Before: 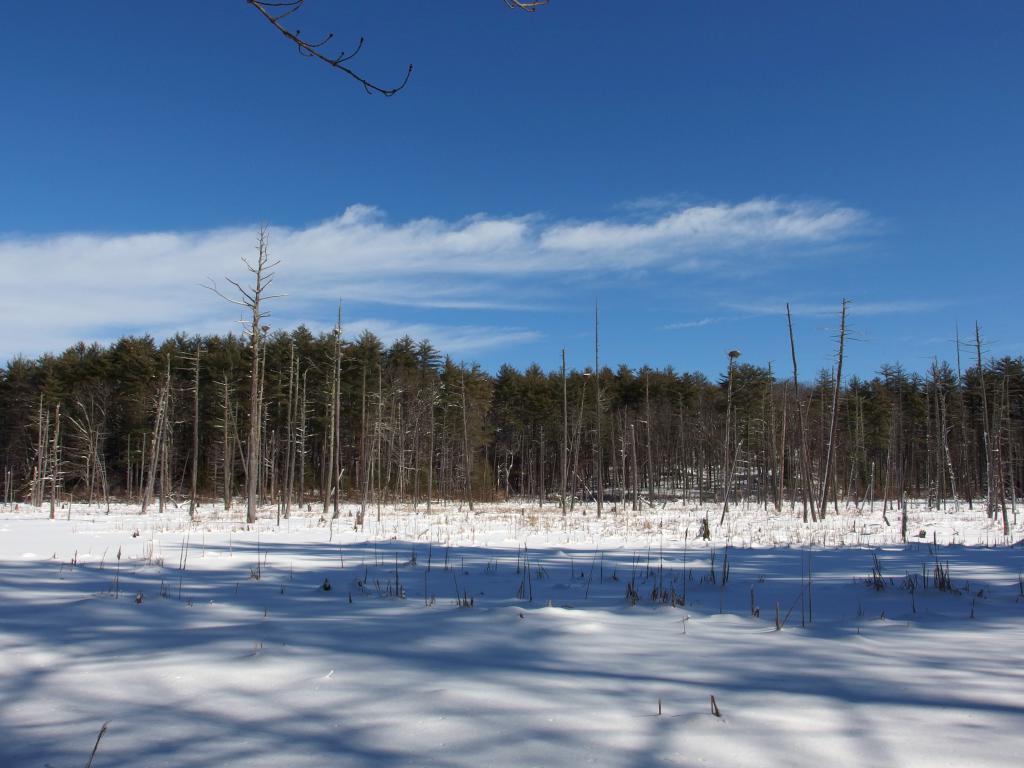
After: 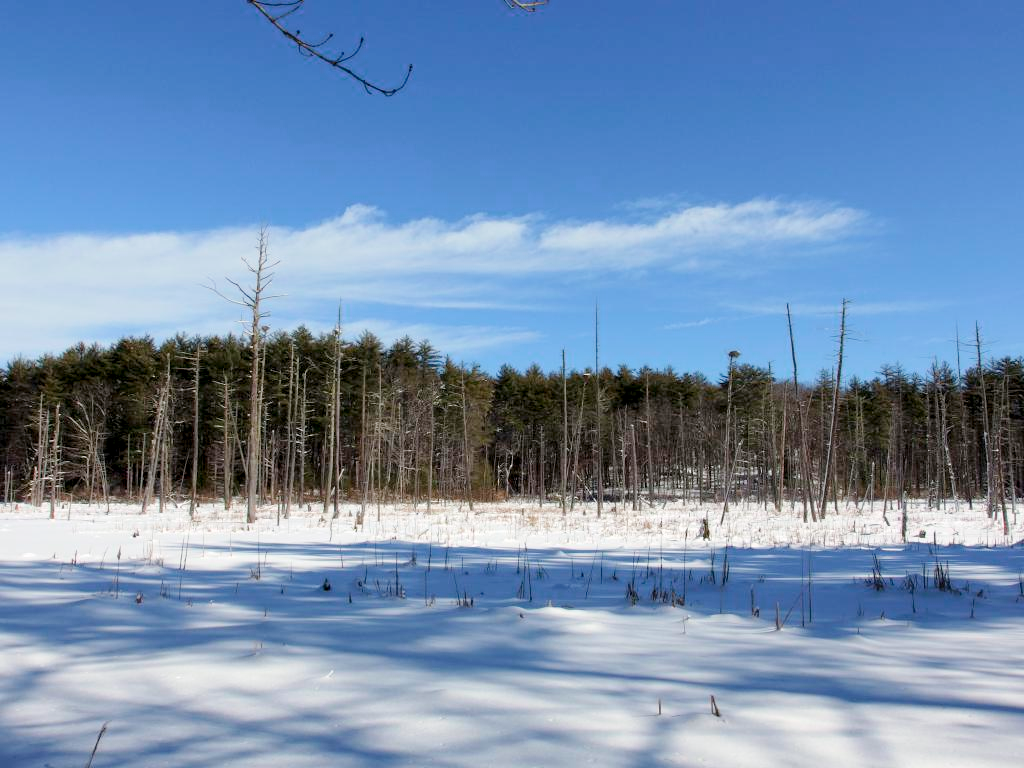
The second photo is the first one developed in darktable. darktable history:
tone curve: curves: ch0 [(0, 0) (0.003, 0.004) (0.011, 0.015) (0.025, 0.033) (0.044, 0.058) (0.069, 0.091) (0.1, 0.131) (0.136, 0.179) (0.177, 0.233) (0.224, 0.296) (0.277, 0.364) (0.335, 0.434) (0.399, 0.511) (0.468, 0.584) (0.543, 0.656) (0.623, 0.729) (0.709, 0.799) (0.801, 0.874) (0.898, 0.936) (1, 1)], preserve colors none
color look up table: target L [63.81, 45.09, 32.9, 100, 80.65, 72.43, 63.48, 57.86, 53.36, 42.88, 46.89, 39.02, 26.79, 70.96, 58.83, 50.59, 50.1, 24.89, 23.46, 8.003, 63.4, 48.42, 42.67, 26.97, 0 ×25], target a [-24.39, -42.34, -12.78, -0.001, 0.271, 5.472, 25.32, 24.26, 45.76, -0.299, 55.7, 56.42, 15.07, -0.204, -0.338, 9.839, 56.17, 27.79, 14.5, -0.003, -36.46, -24.4, -3.503, -0.181, 0 ×25], target b [60.3, 34.69, 24.5, 0.012, 1.088, 80.37, 69.09, 17.83, 56.74, 0.1, 19.55, 30.08, 17.45, -1.187, -1.419, -28.95, -14.98, -18.92, -52.25, -0.022, -3.512, -32.37, -28.2, -1.036, 0 ×25], num patches 24
